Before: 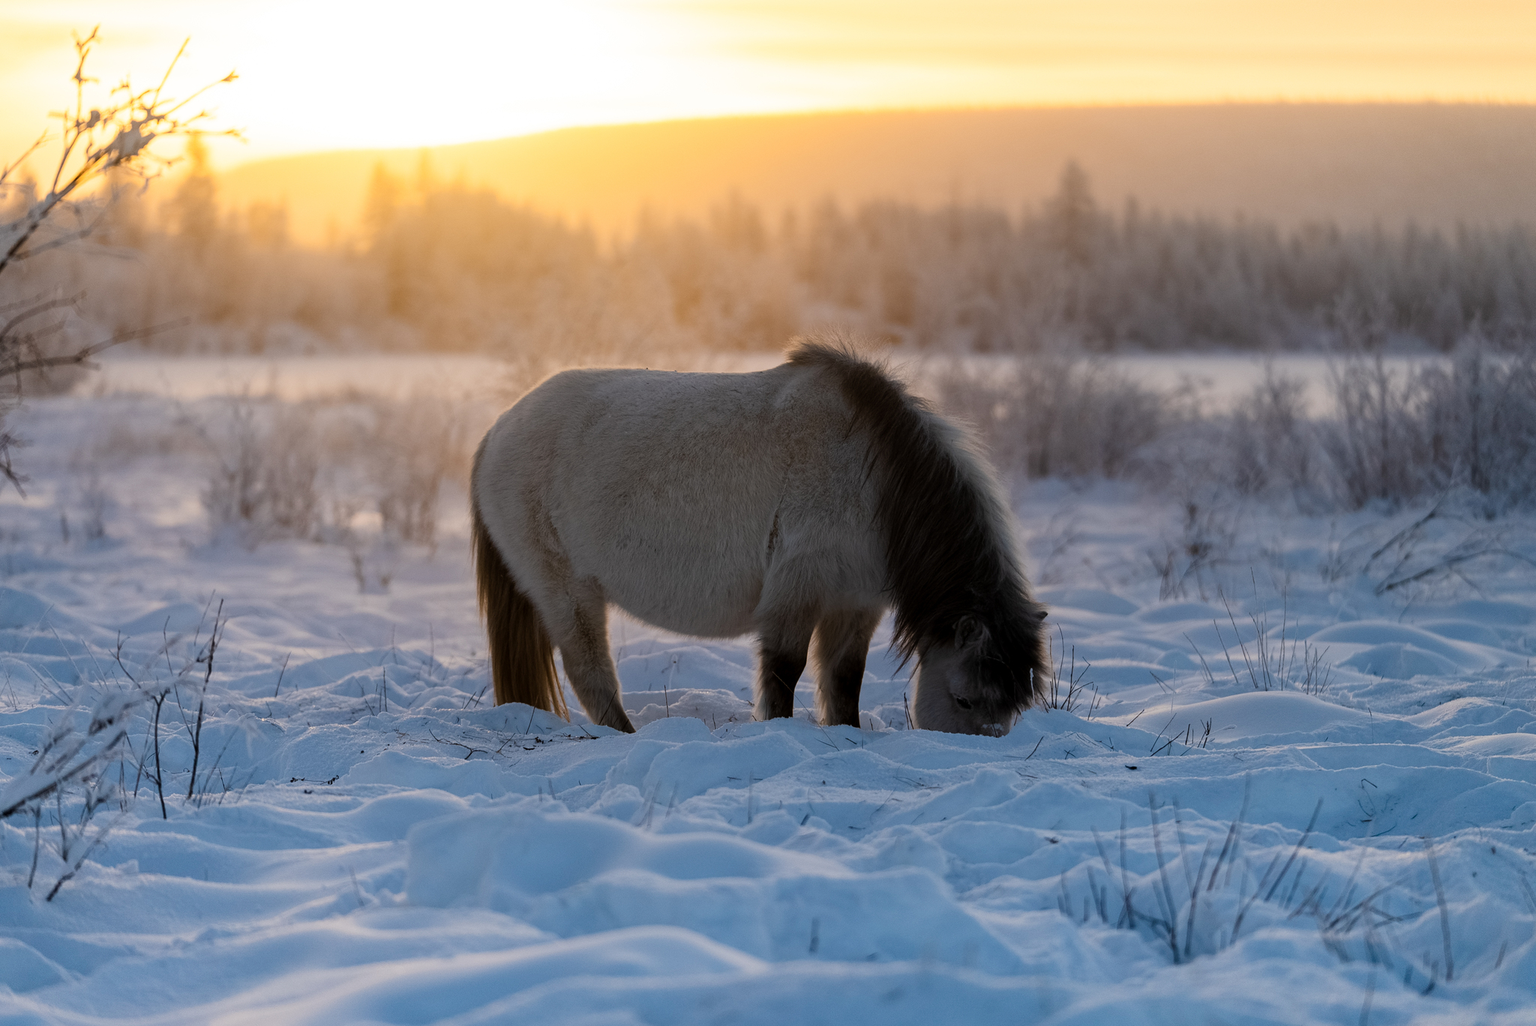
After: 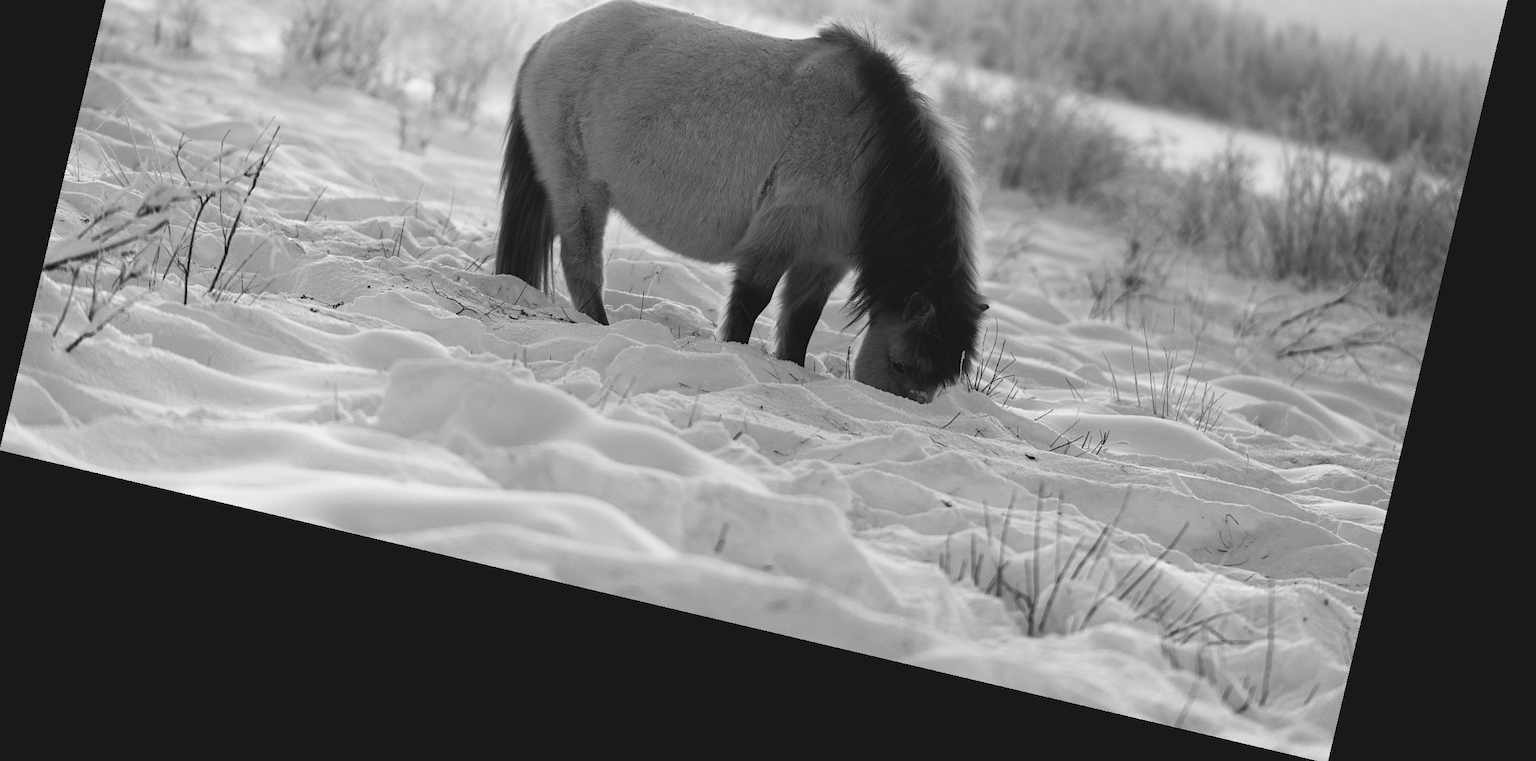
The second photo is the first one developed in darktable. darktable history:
exposure: exposure 0.29 EV, compensate highlight preservation false
white balance: emerald 1
color balance: lift [1.005, 0.99, 1.007, 1.01], gamma [1, 0.979, 1.011, 1.021], gain [0.923, 1.098, 1.025, 0.902], input saturation 90.45%, contrast 7.73%, output saturation 105.91%
contrast brightness saturation: contrast 0.24, brightness 0.26, saturation 0.39
crop and rotate: top 36.435%
rotate and perspective: rotation 13.27°, automatic cropping off
tone equalizer: on, module defaults
monochrome: a 32, b 64, size 2.3, highlights 1
